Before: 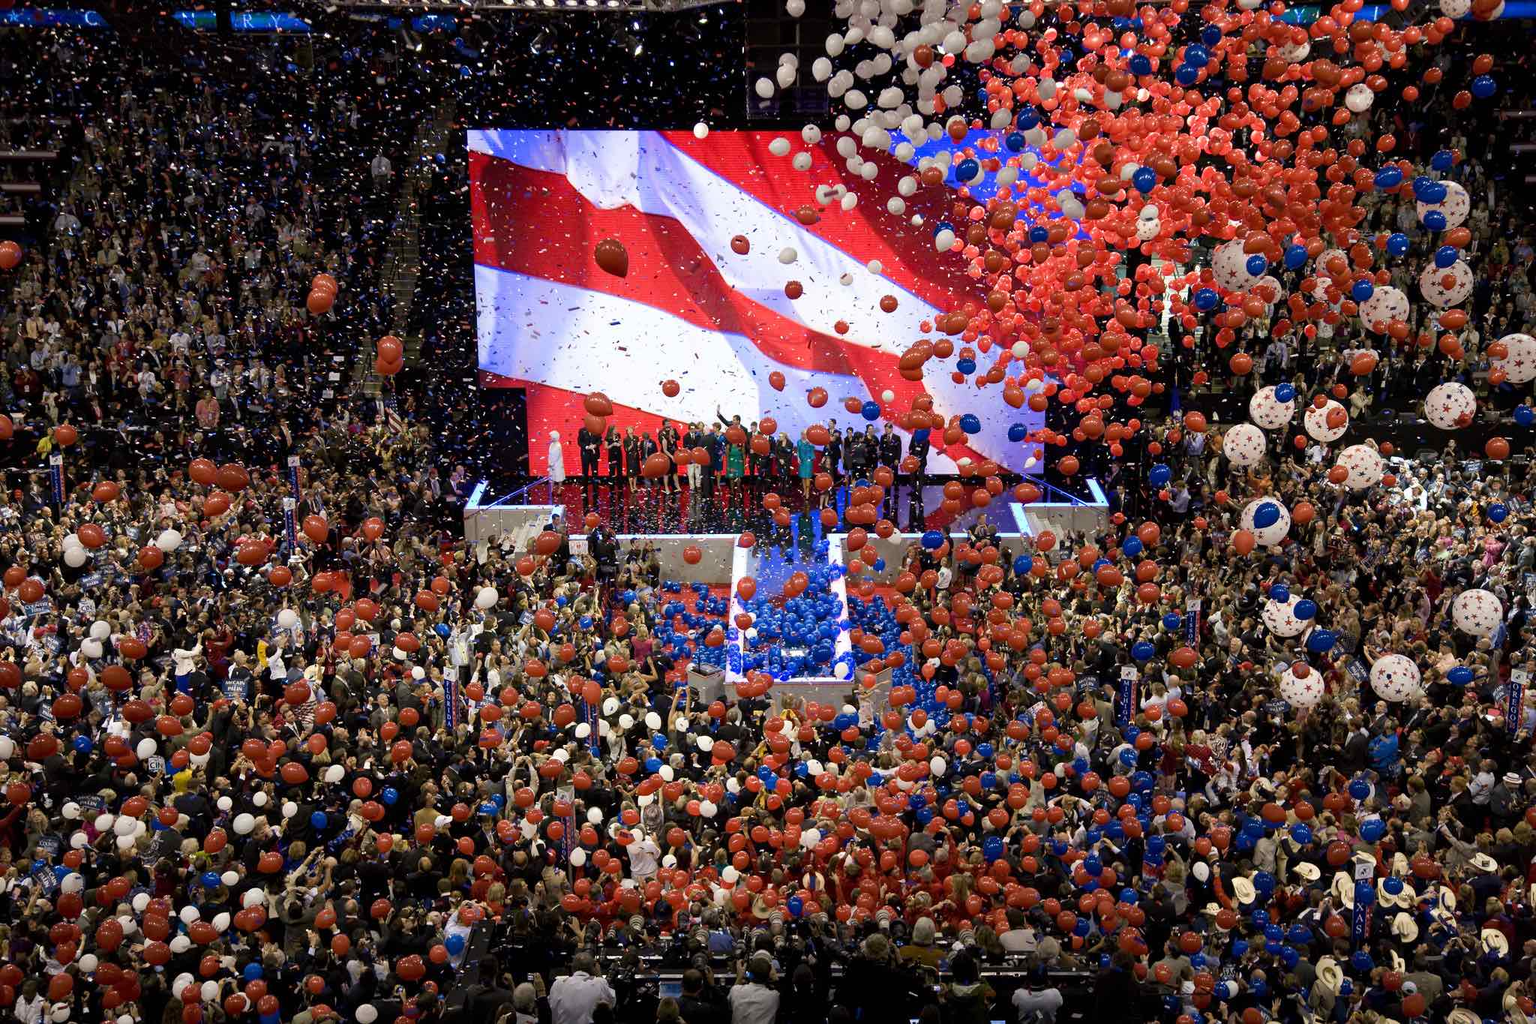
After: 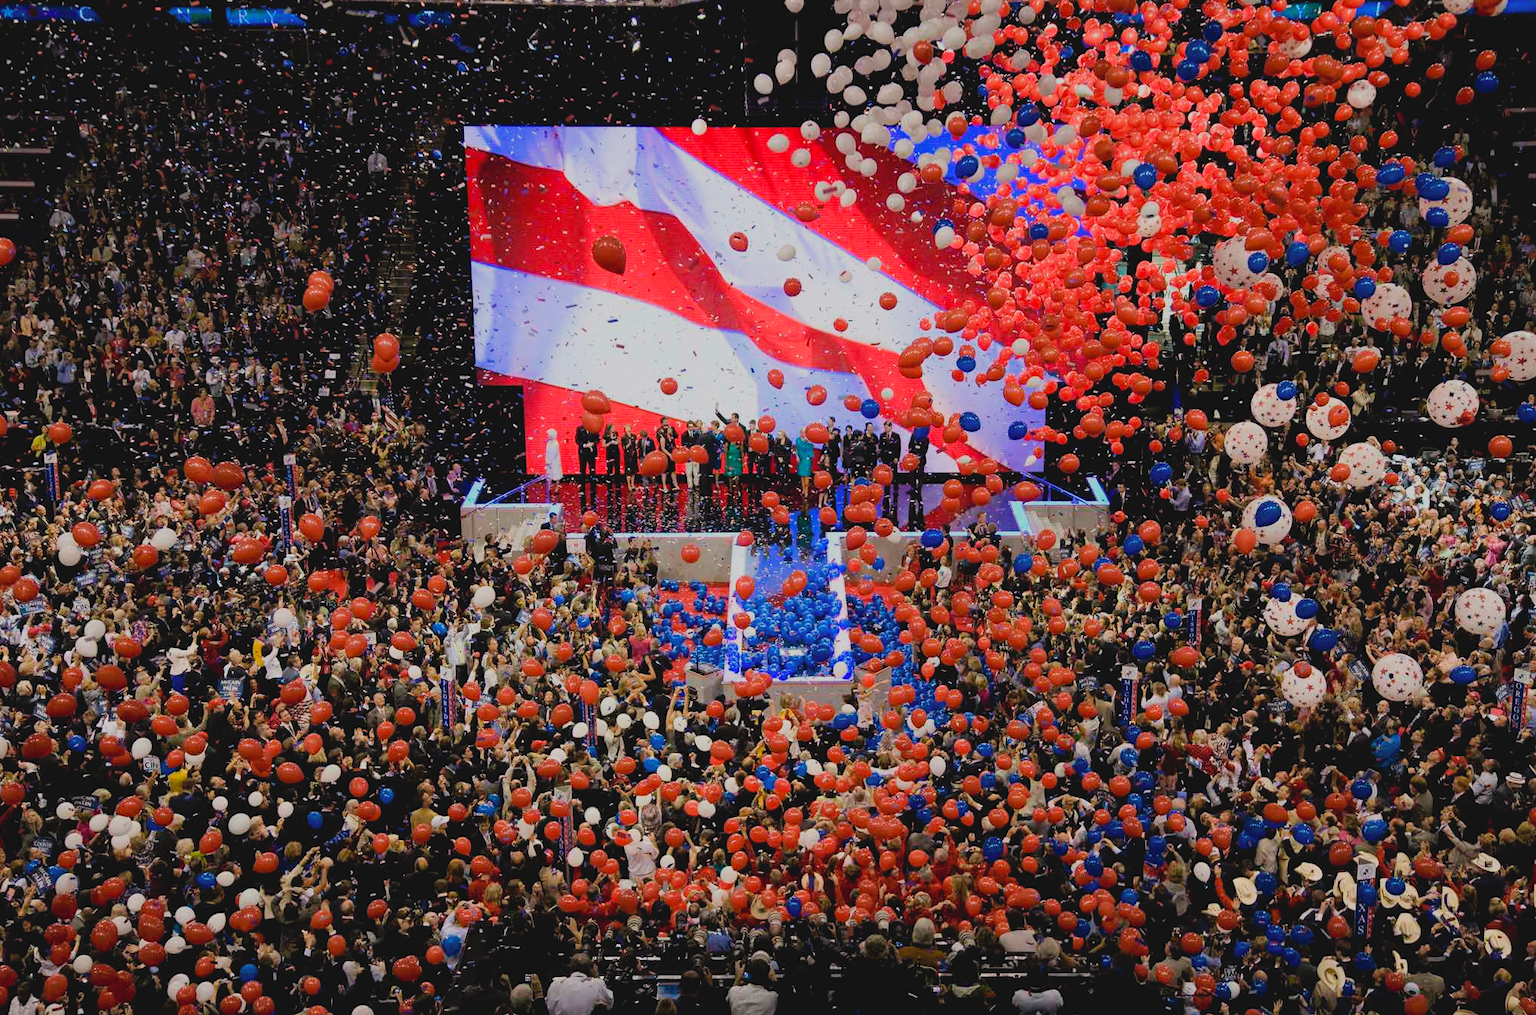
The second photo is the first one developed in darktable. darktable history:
crop: left 0.42%, top 0.475%, right 0.123%, bottom 0.884%
contrast brightness saturation: contrast -0.1, brightness 0.041, saturation 0.08
filmic rgb: black relative exposure -7.65 EV, white relative exposure 4.56 EV, hardness 3.61
